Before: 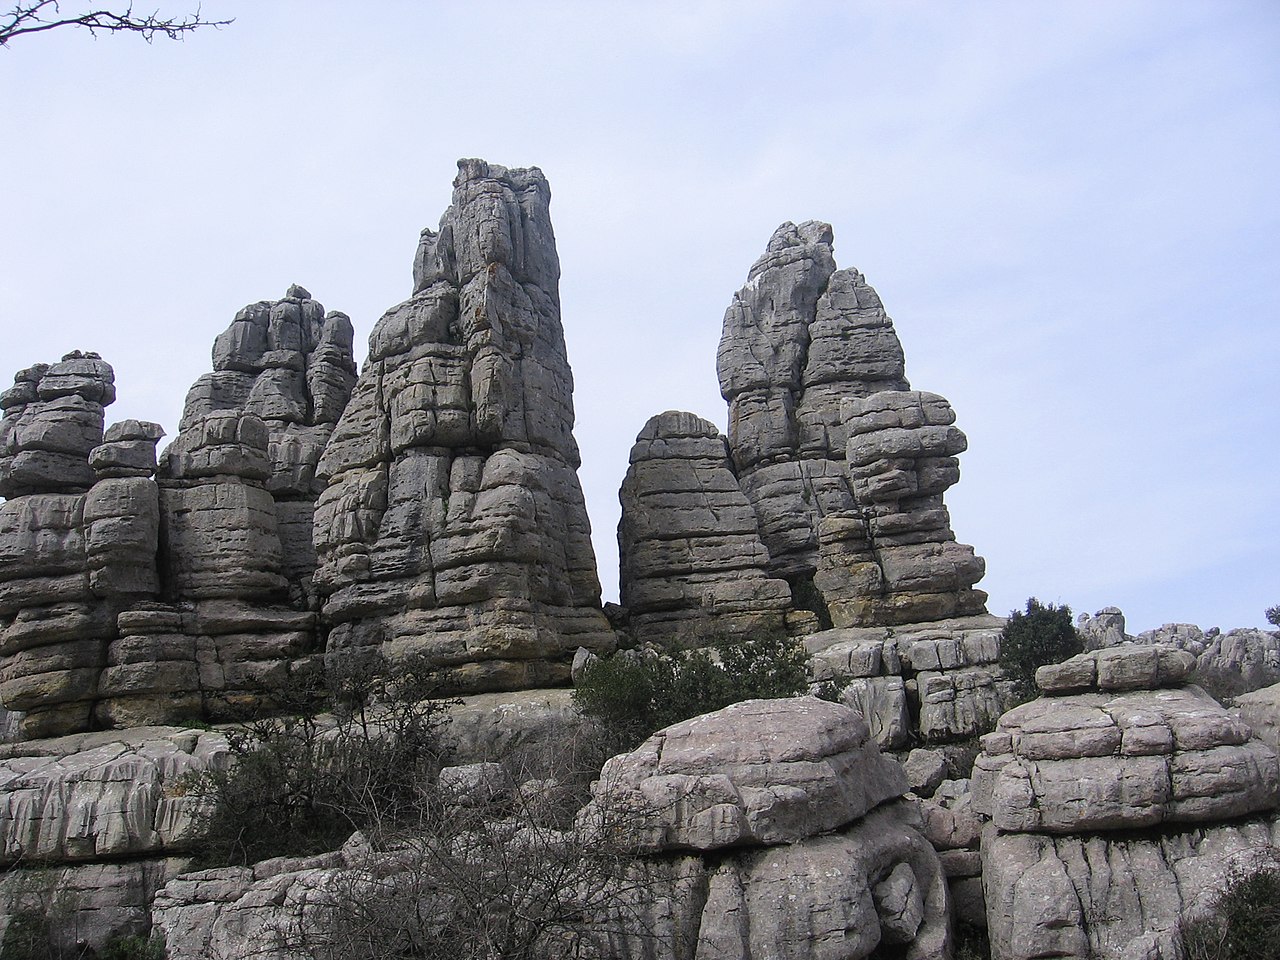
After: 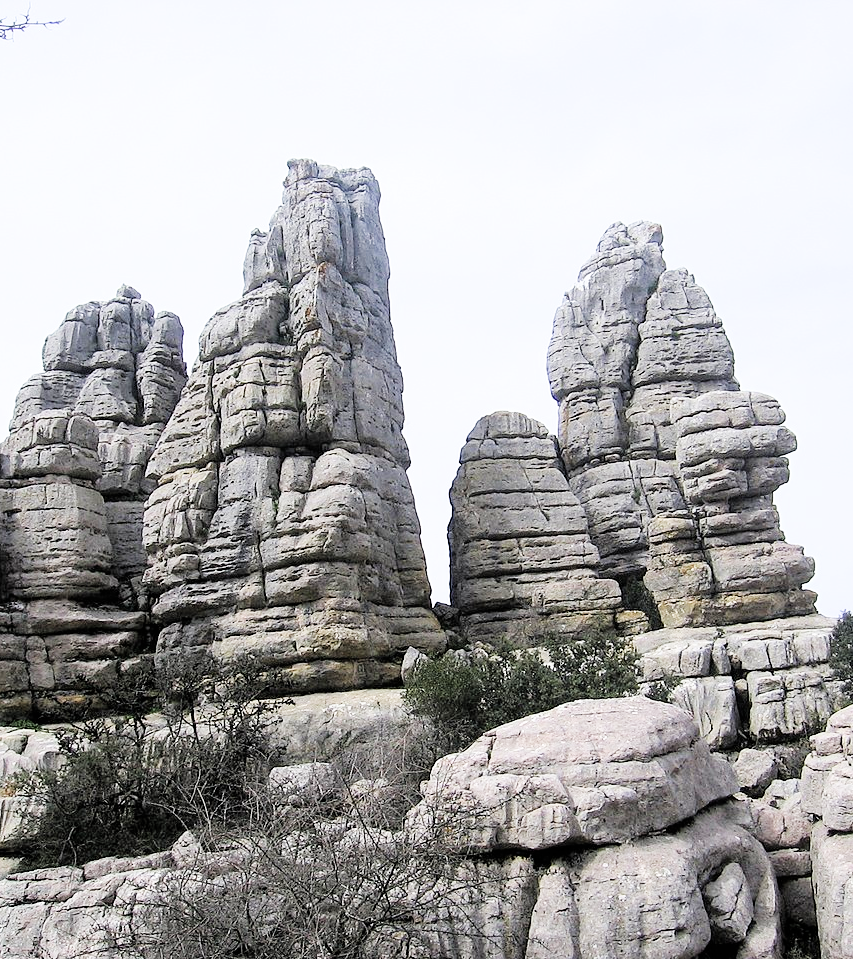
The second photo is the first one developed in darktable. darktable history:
exposure: black level correction 0.001, exposure 1.638 EV, compensate exposure bias true, compensate highlight preservation false
crop and rotate: left 13.326%, right 19.987%
filmic rgb: black relative exposure -5.11 EV, white relative exposure 3.99 EV, threshold 3.03 EV, hardness 2.9, contrast 1.2, highlights saturation mix -28.59%, iterations of high-quality reconstruction 10, enable highlight reconstruction true
